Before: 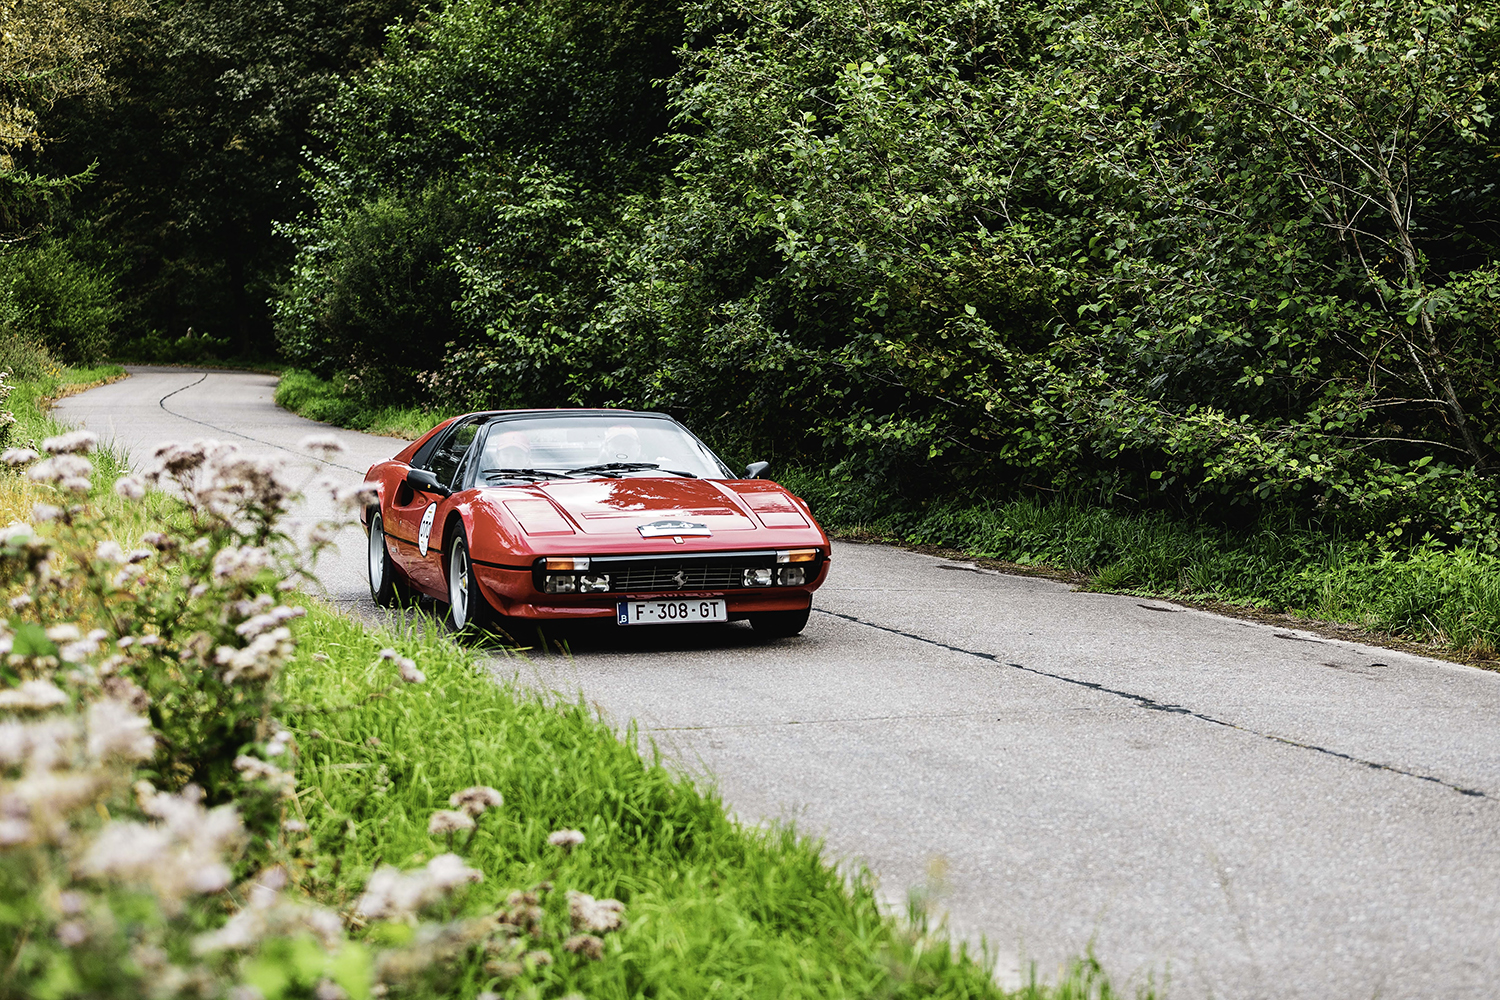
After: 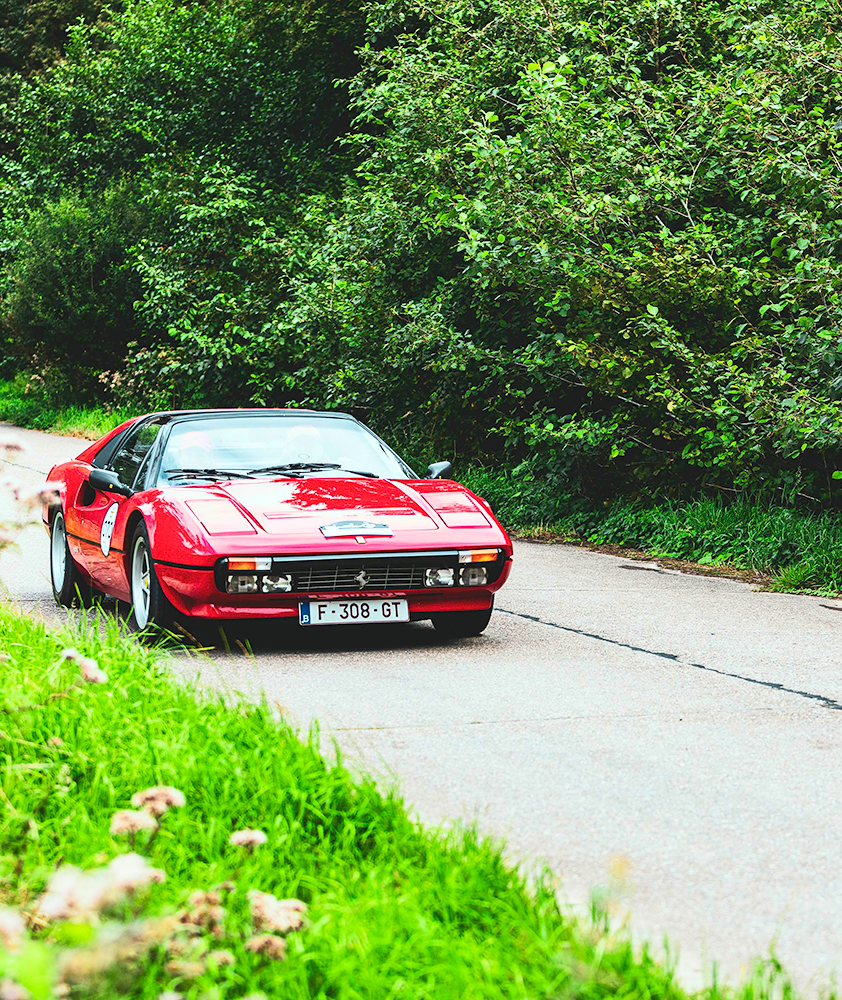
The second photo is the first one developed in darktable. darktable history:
crop: left 21.214%, right 22.653%
color calibration: illuminant Planckian (black body), x 0.352, y 0.352, temperature 4830.07 K
contrast brightness saturation: contrast 0.238, brightness 0.264, saturation 0.385
exposure: exposure -0.068 EV, compensate highlight preservation false
